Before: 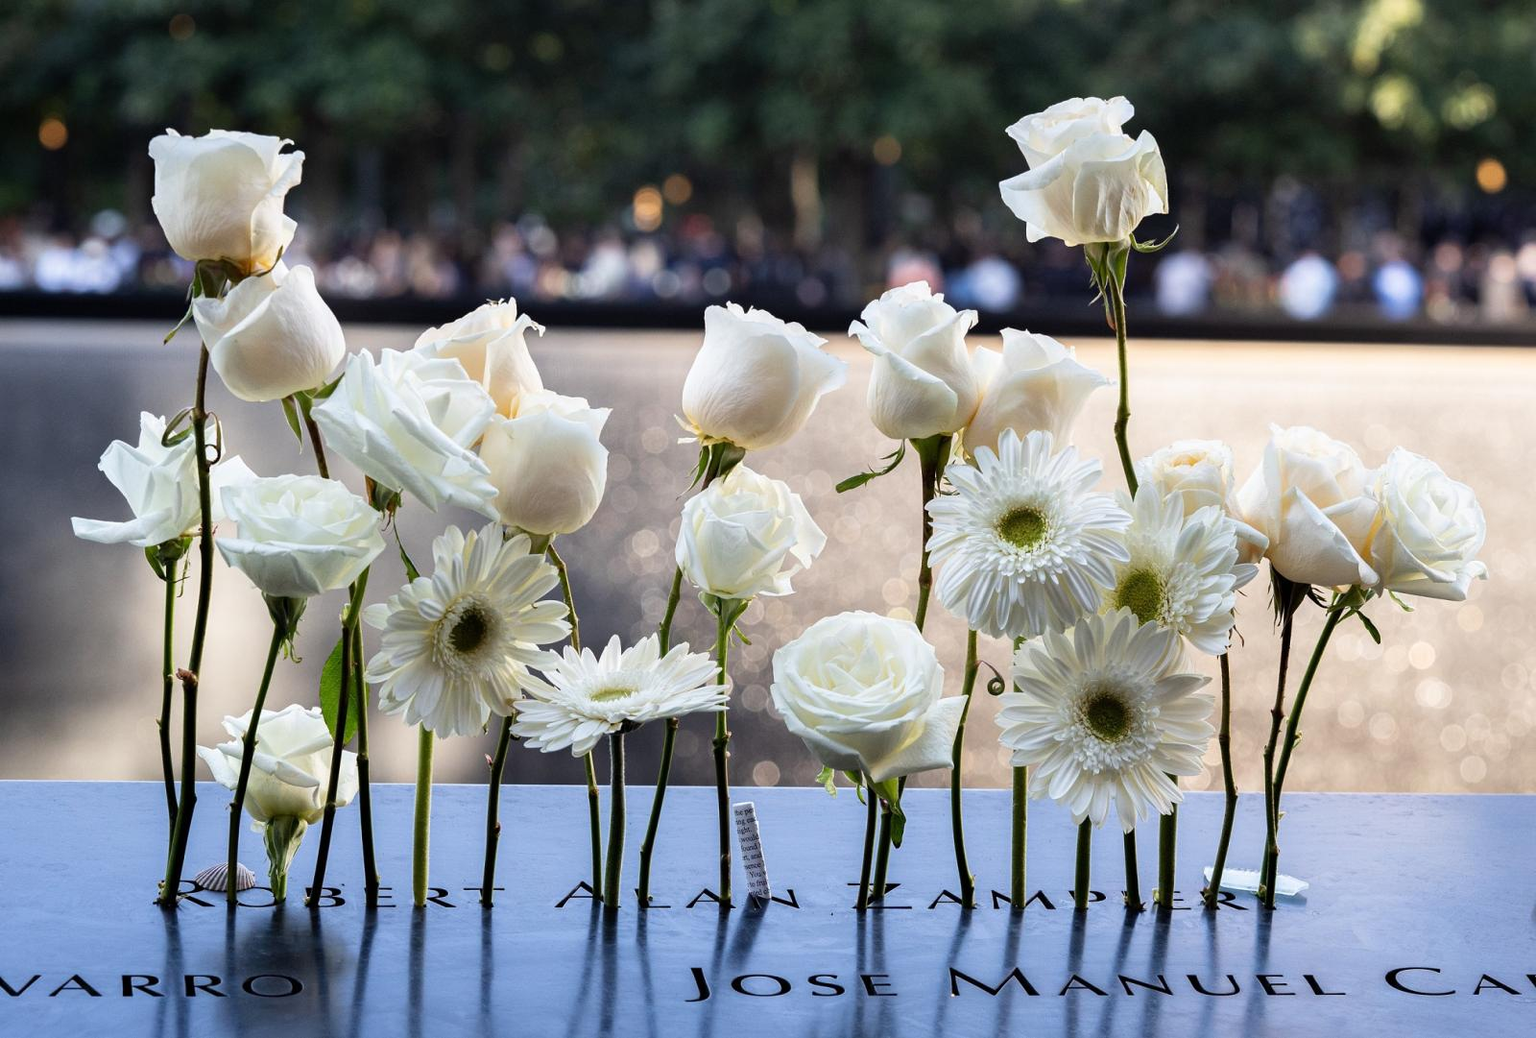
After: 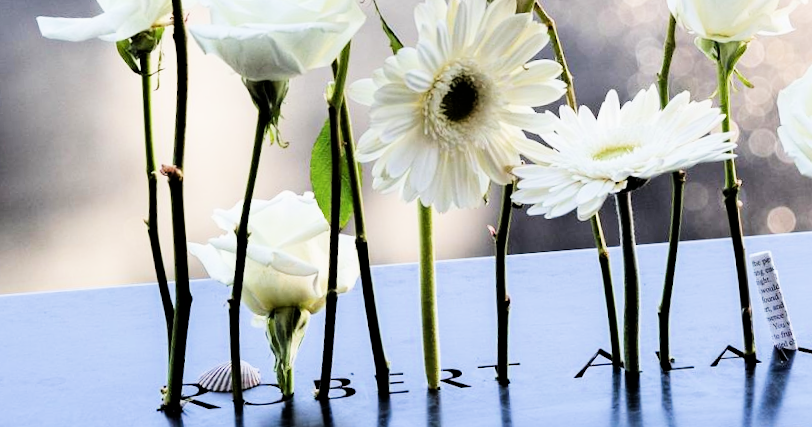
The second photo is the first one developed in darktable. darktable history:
crop and rotate: top 54.778%, right 46.61%, bottom 0.159%
filmic rgb: black relative exposure -5 EV, hardness 2.88, contrast 1.3, highlights saturation mix -10%
exposure: black level correction 0, exposure 1.1 EV, compensate exposure bias true, compensate highlight preservation false
rotate and perspective: rotation -5°, crop left 0.05, crop right 0.952, crop top 0.11, crop bottom 0.89
